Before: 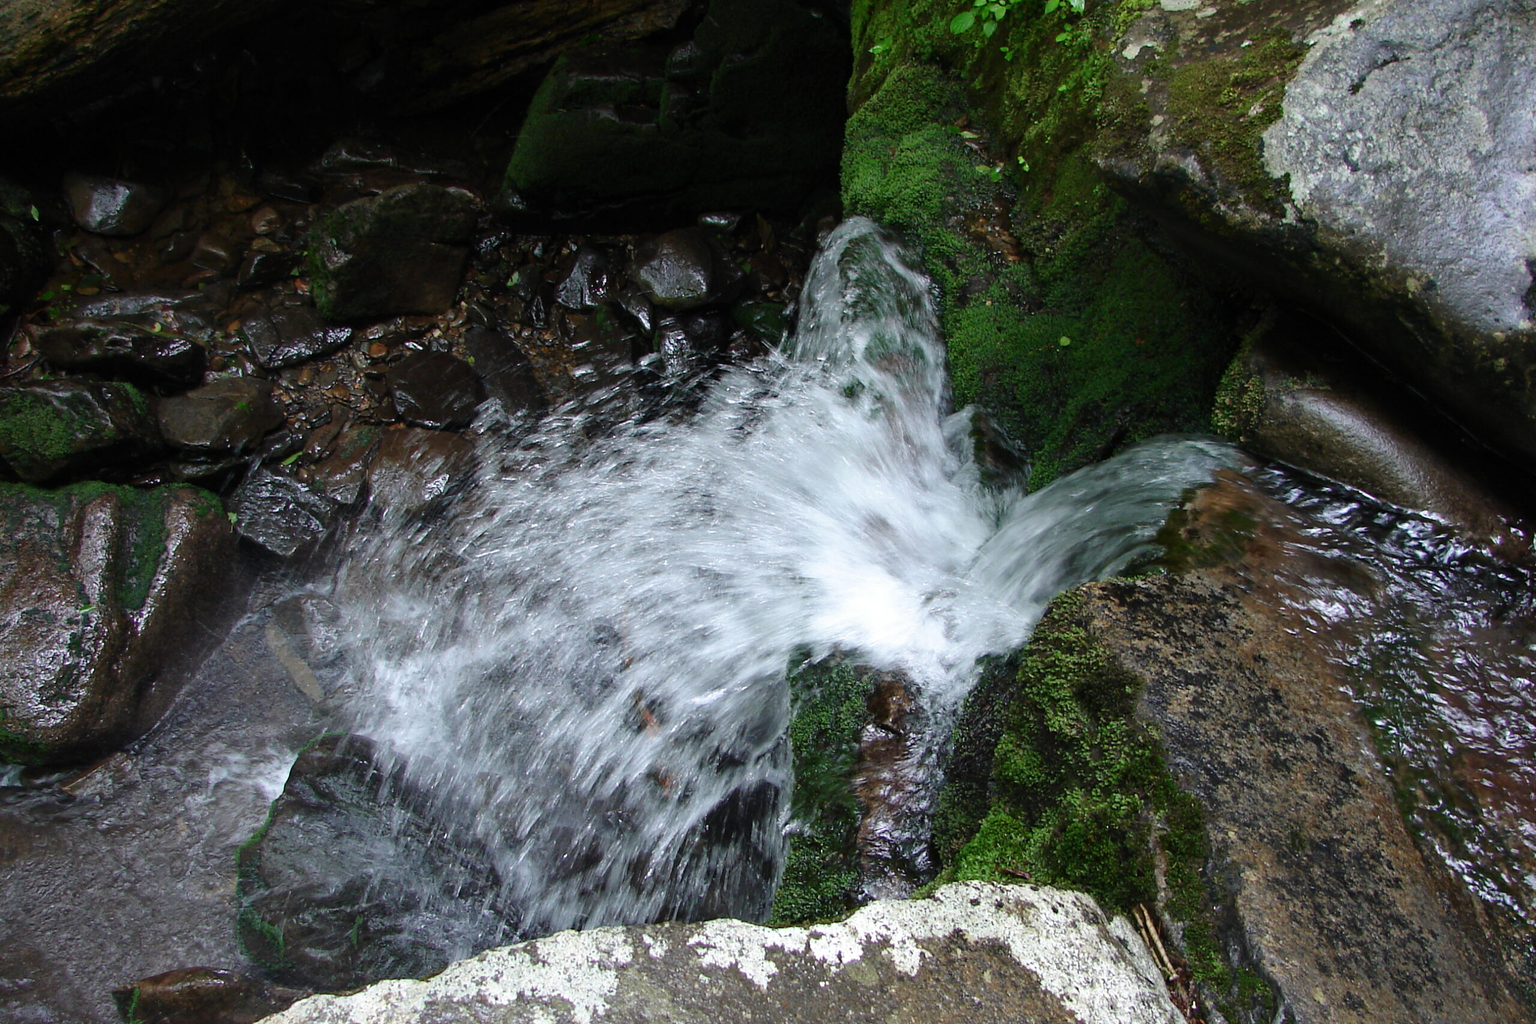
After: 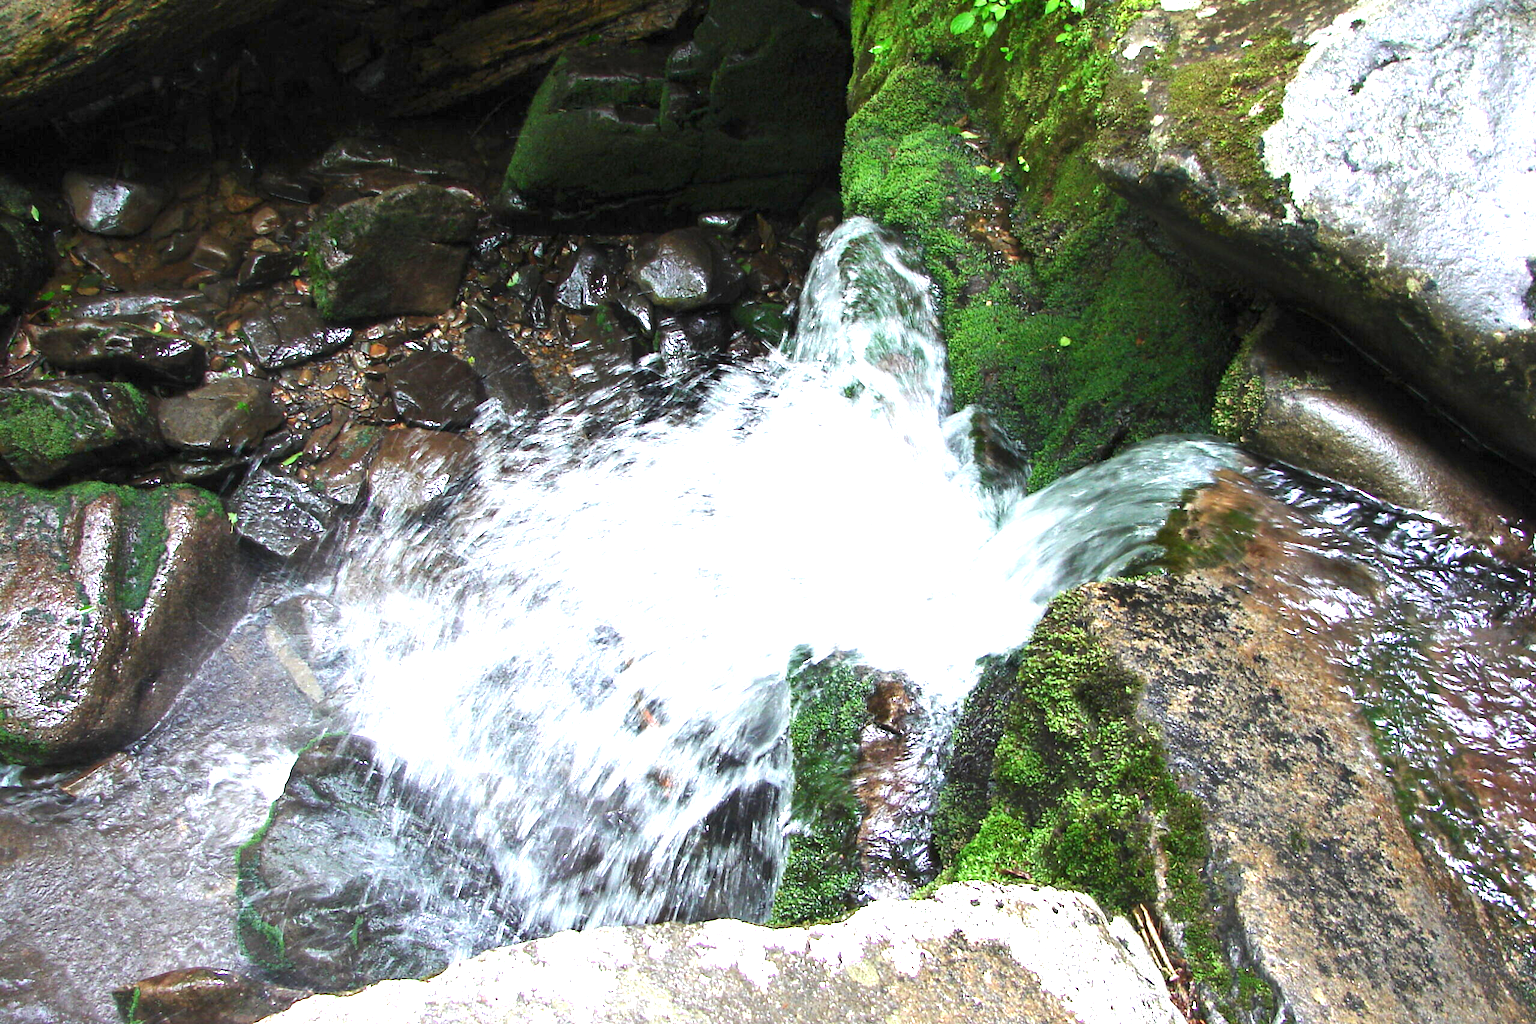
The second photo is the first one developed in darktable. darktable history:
exposure: exposure 2.014 EV, compensate highlight preservation false
